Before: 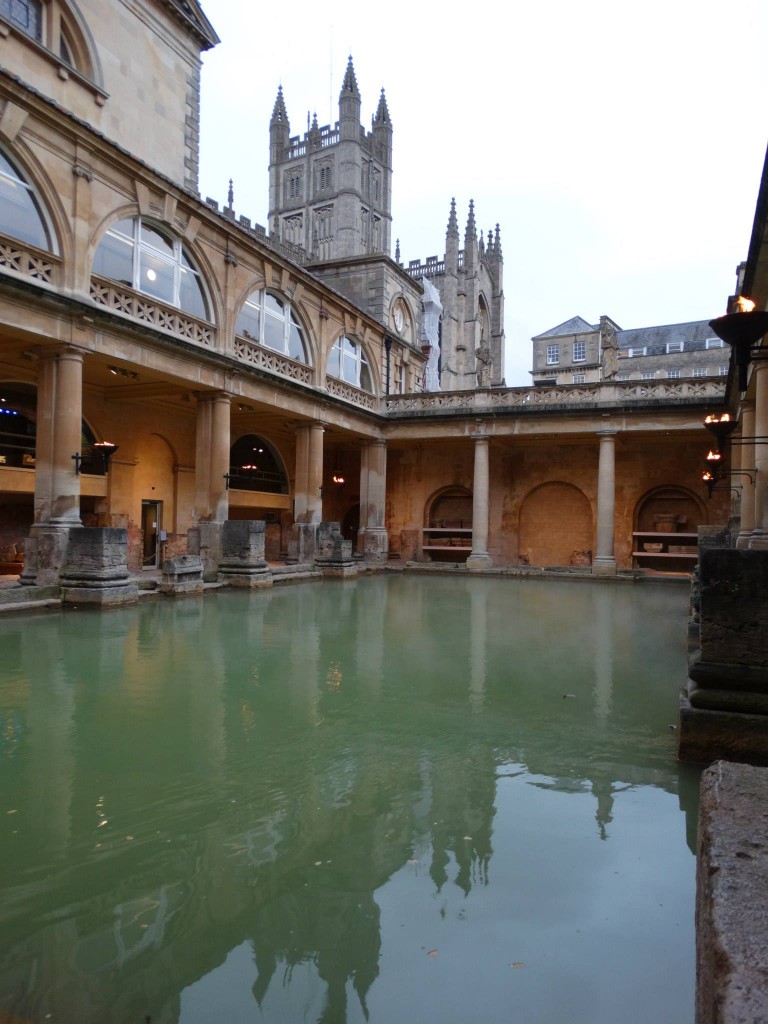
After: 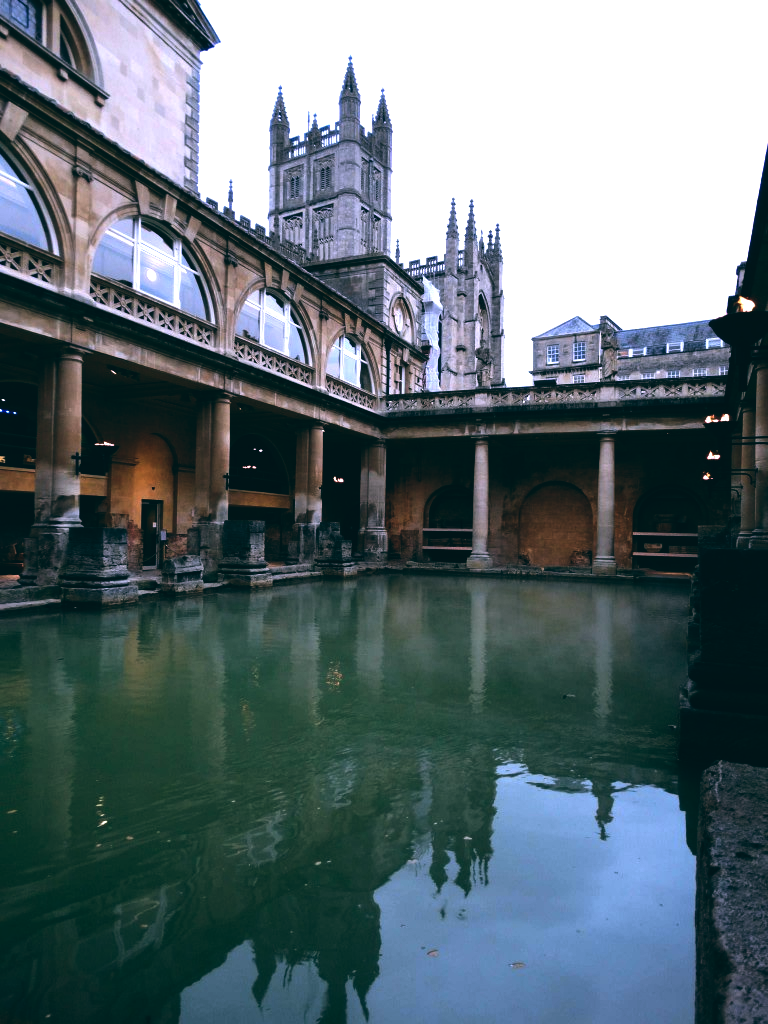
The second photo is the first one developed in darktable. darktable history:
white balance: red 0.954, blue 1.079
tone equalizer: -8 EV -1.08 EV, -7 EV -1.01 EV, -6 EV -0.867 EV, -5 EV -0.578 EV, -3 EV 0.578 EV, -2 EV 0.867 EV, -1 EV 1.01 EV, +0 EV 1.08 EV, edges refinement/feathering 500, mask exposure compensation -1.57 EV, preserve details no
color balance: lift [1.016, 0.983, 1, 1.017], gamma [0.78, 1.018, 1.043, 0.957], gain [0.786, 1.063, 0.937, 1.017], input saturation 118.26%, contrast 13.43%, contrast fulcrum 21.62%, output saturation 82.76%
